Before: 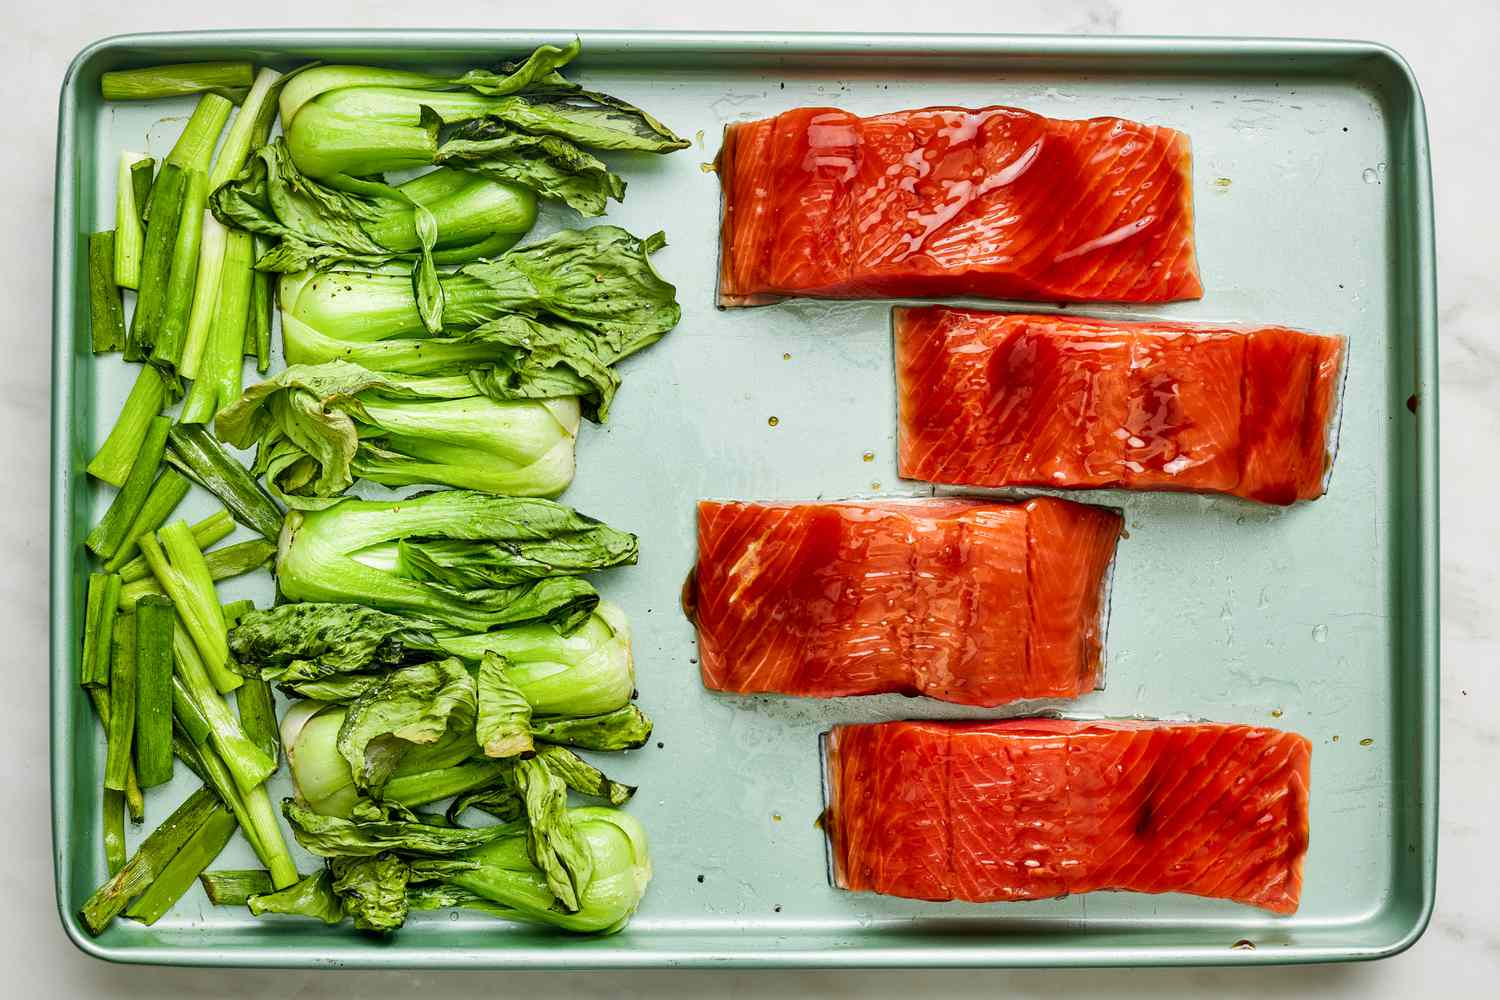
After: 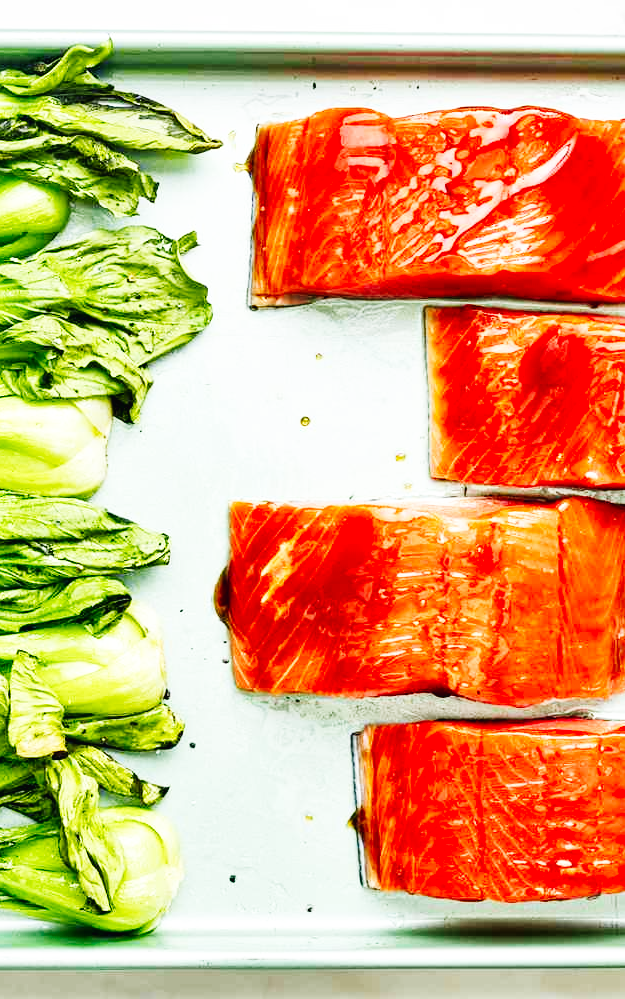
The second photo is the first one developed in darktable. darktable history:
base curve: curves: ch0 [(0, 0.003) (0.001, 0.002) (0.006, 0.004) (0.02, 0.022) (0.048, 0.086) (0.094, 0.234) (0.162, 0.431) (0.258, 0.629) (0.385, 0.8) (0.548, 0.918) (0.751, 0.988) (1, 1)], preserve colors none
shadows and highlights: shadows 30.86, highlights 0, soften with gaussian
crop: left 31.229%, right 27.105%
